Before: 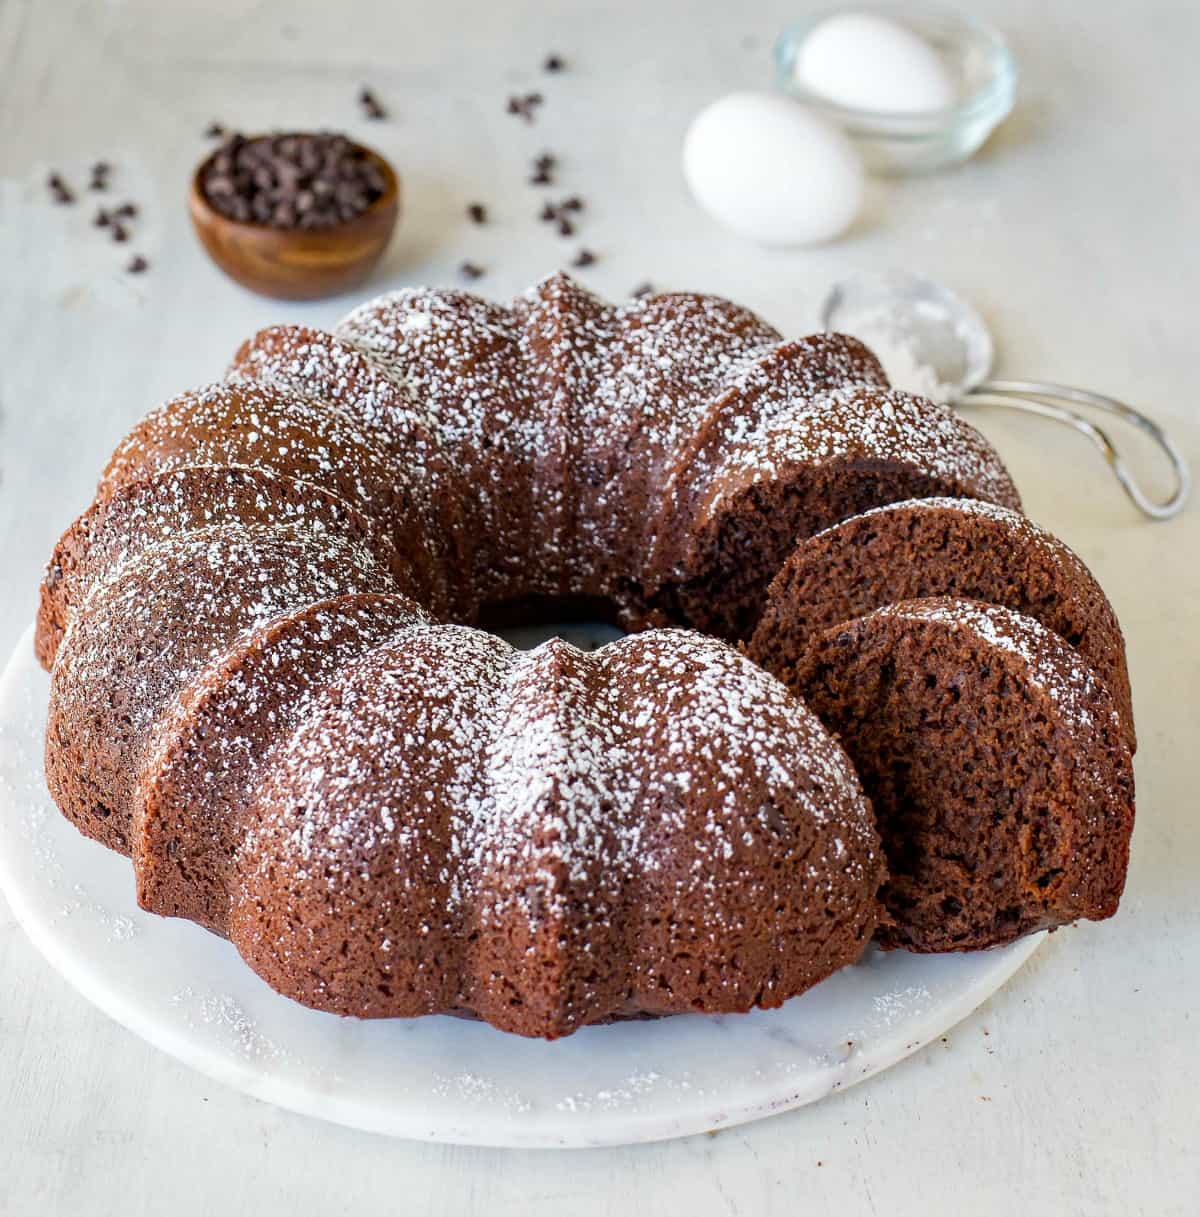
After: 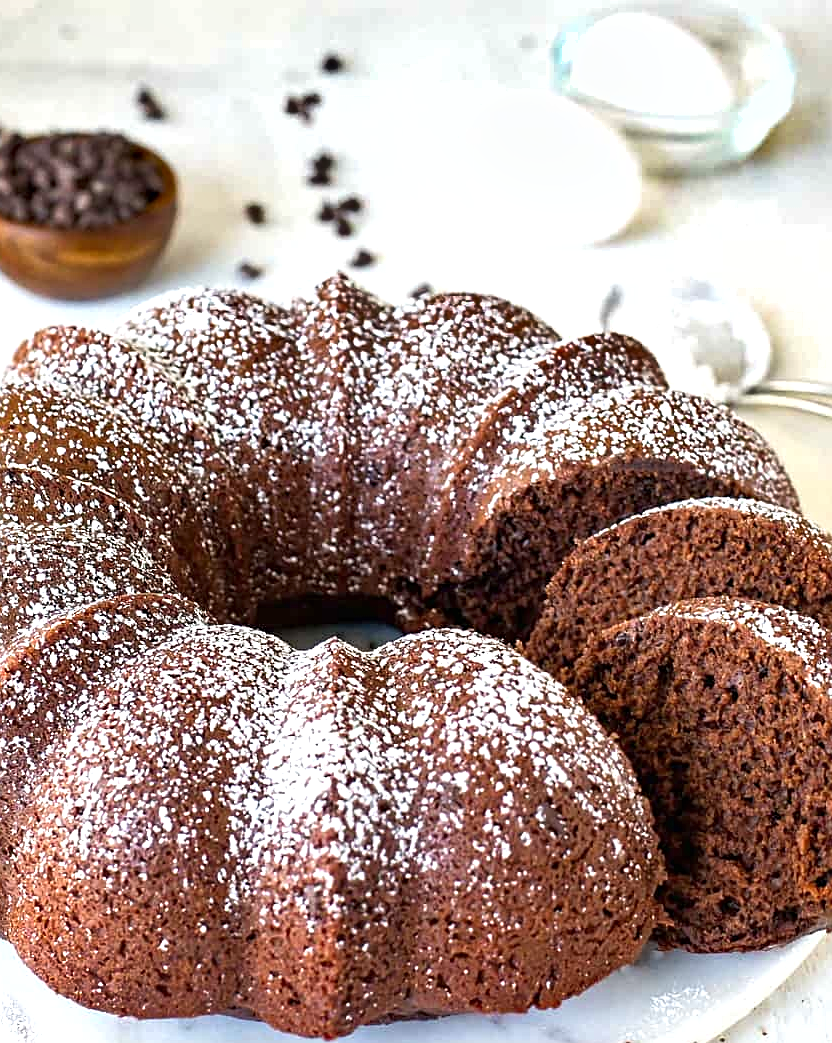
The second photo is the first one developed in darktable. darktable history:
crop: left 18.569%, right 12.085%, bottom 14.238%
shadows and highlights: soften with gaussian
exposure: black level correction 0, exposure 0.694 EV, compensate exposure bias true, compensate highlight preservation false
sharpen: on, module defaults
